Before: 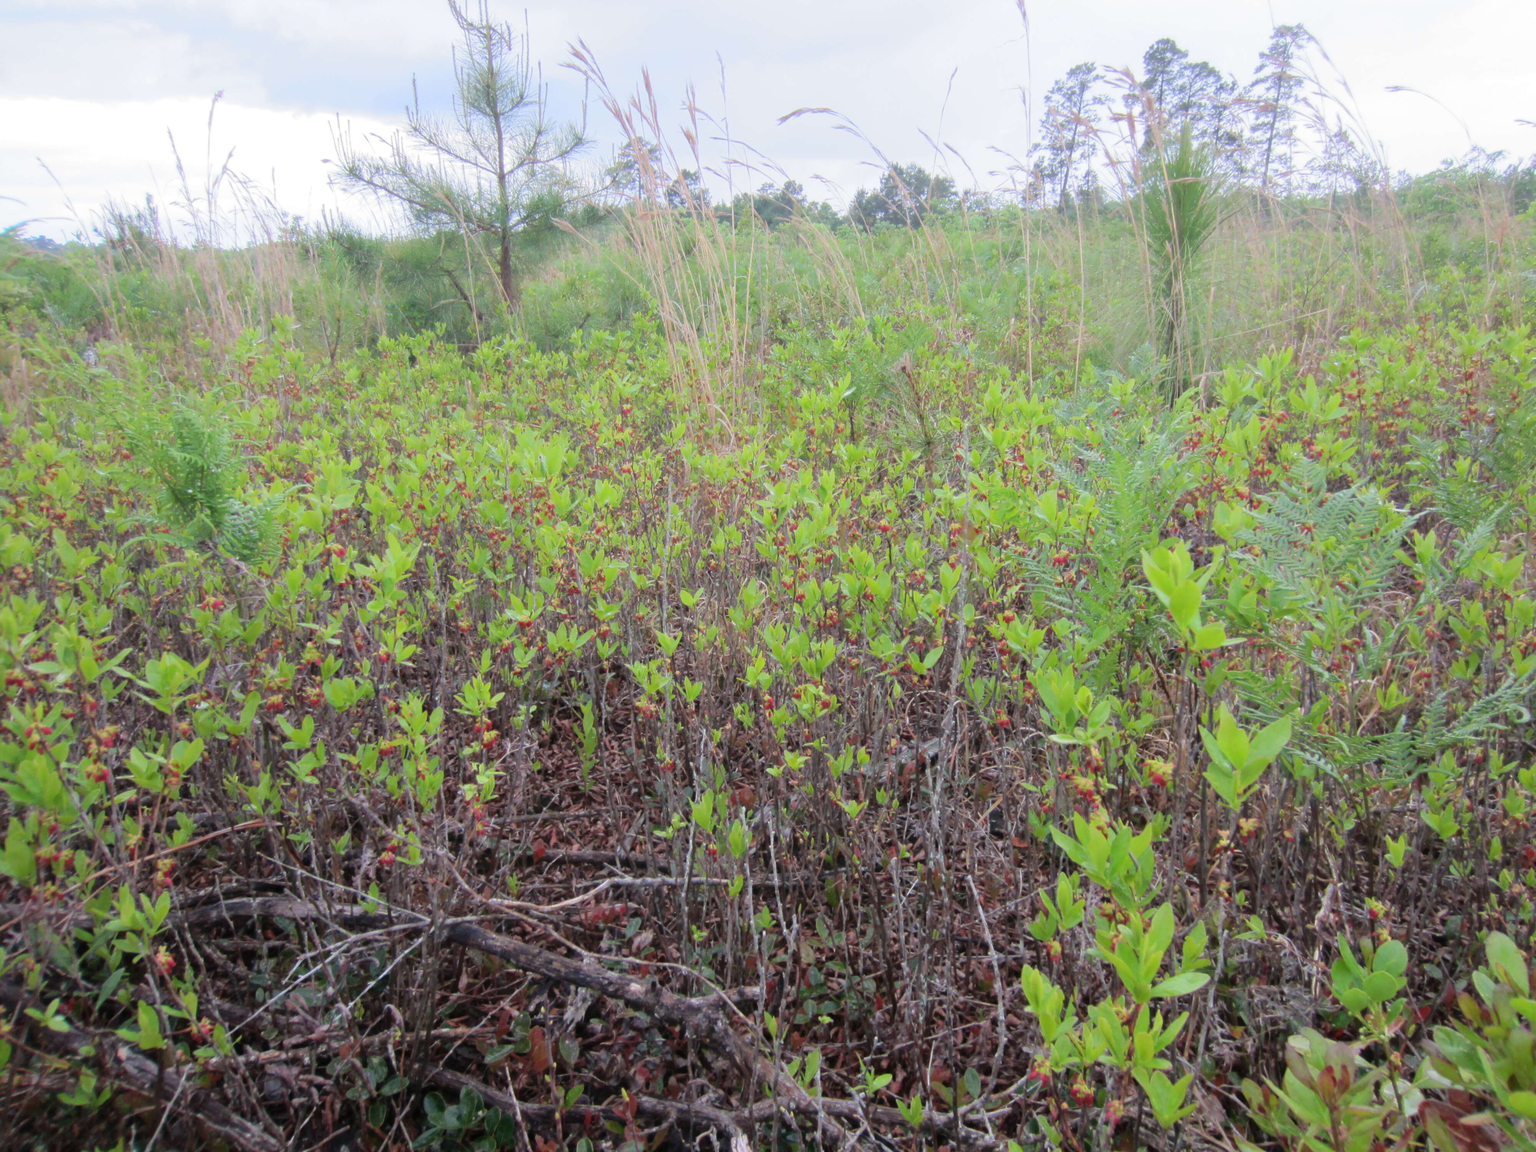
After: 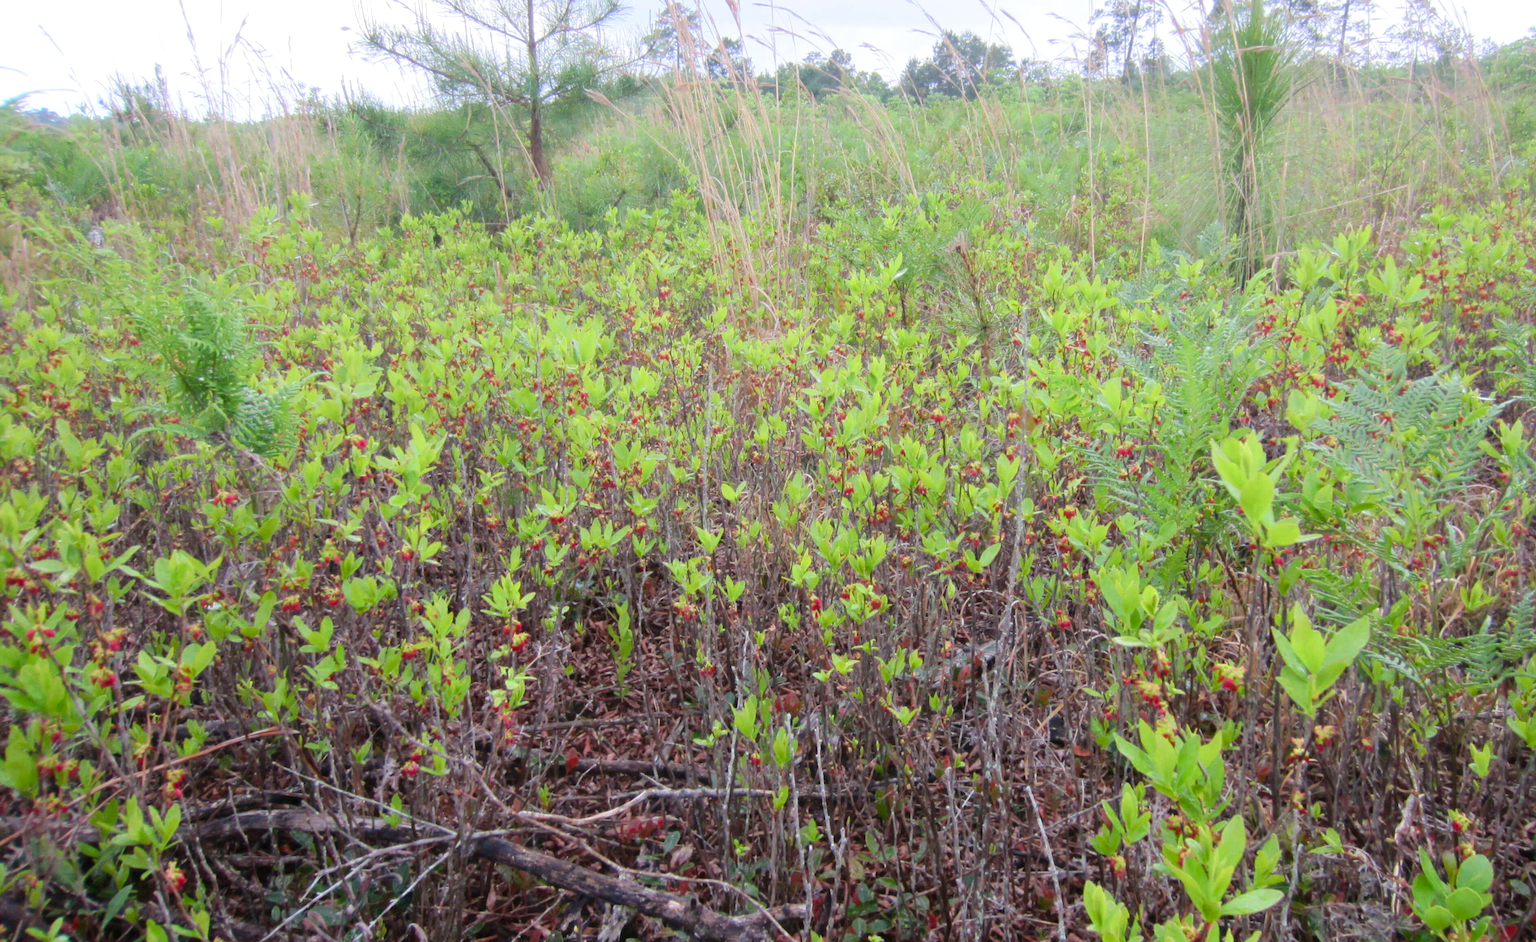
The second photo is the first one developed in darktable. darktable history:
crop and rotate: angle 0.03°, top 11.643%, right 5.651%, bottom 11.189%
color balance rgb: linear chroma grading › shadows 32%, linear chroma grading › global chroma -2%, linear chroma grading › mid-tones 4%, perceptual saturation grading › global saturation -2%, perceptual saturation grading › highlights -8%, perceptual saturation grading › mid-tones 8%, perceptual saturation grading › shadows 4%, perceptual brilliance grading › highlights 8%, perceptual brilliance grading › mid-tones 4%, perceptual brilliance grading › shadows 2%, global vibrance 16%, saturation formula JzAzBz (2021)
